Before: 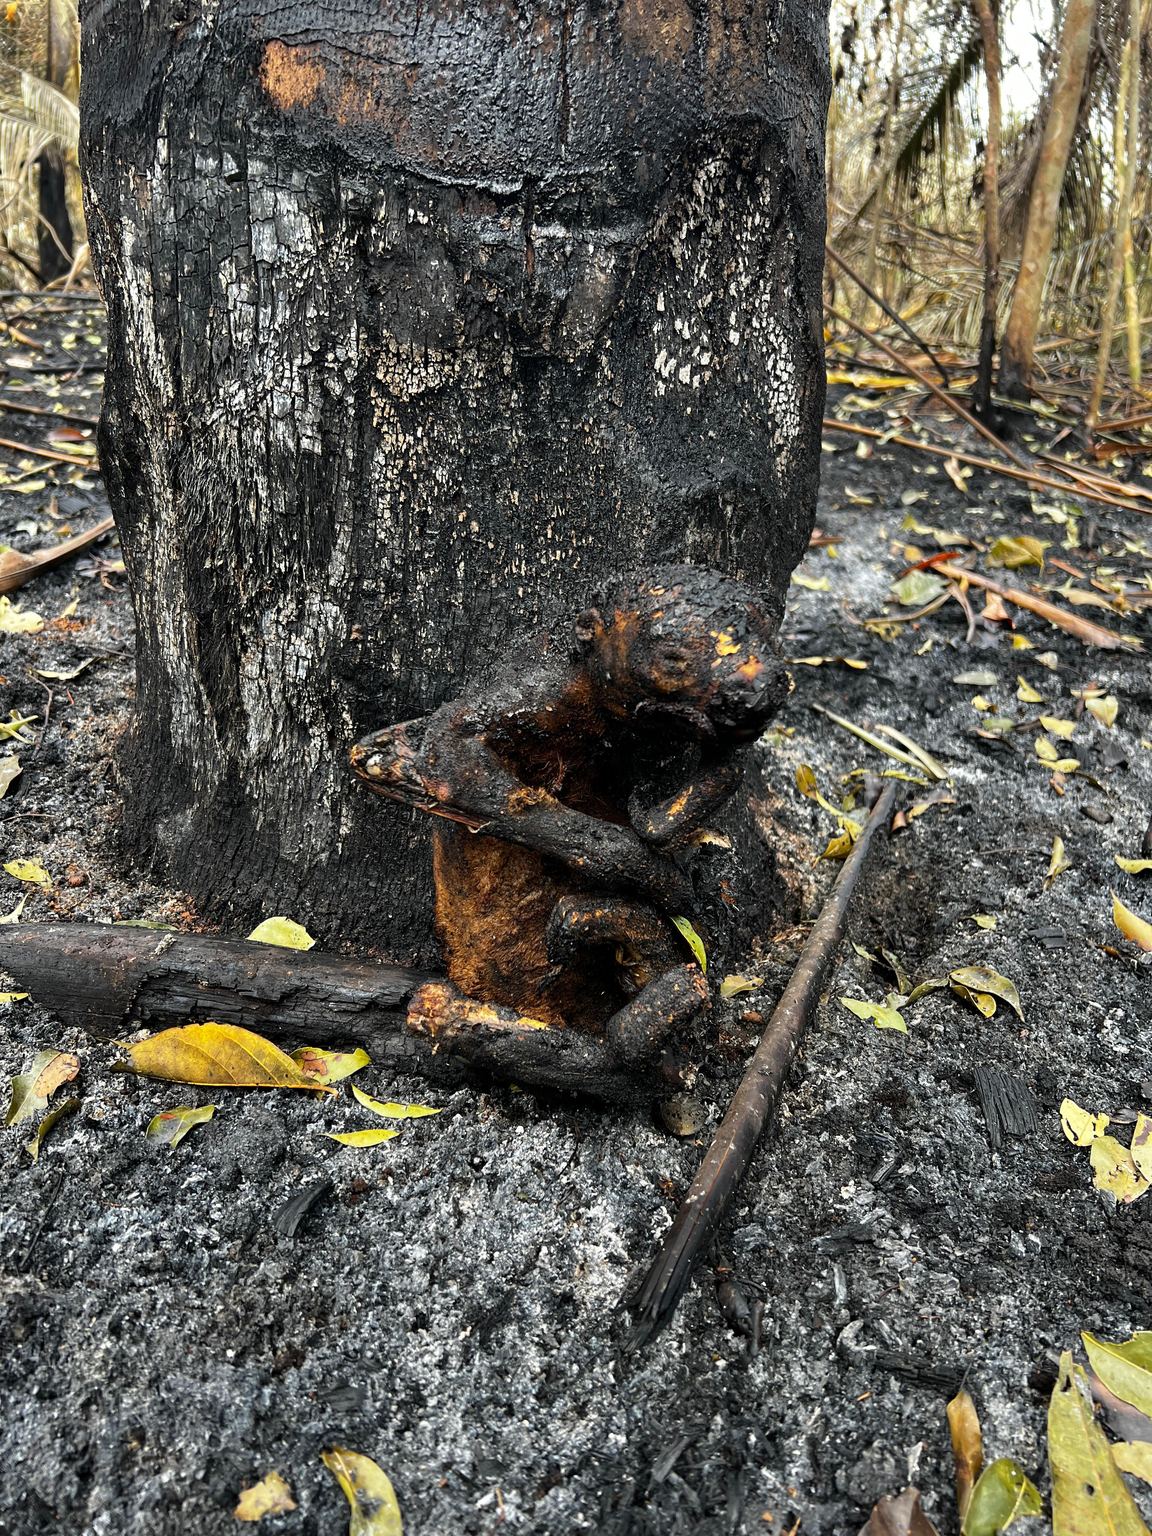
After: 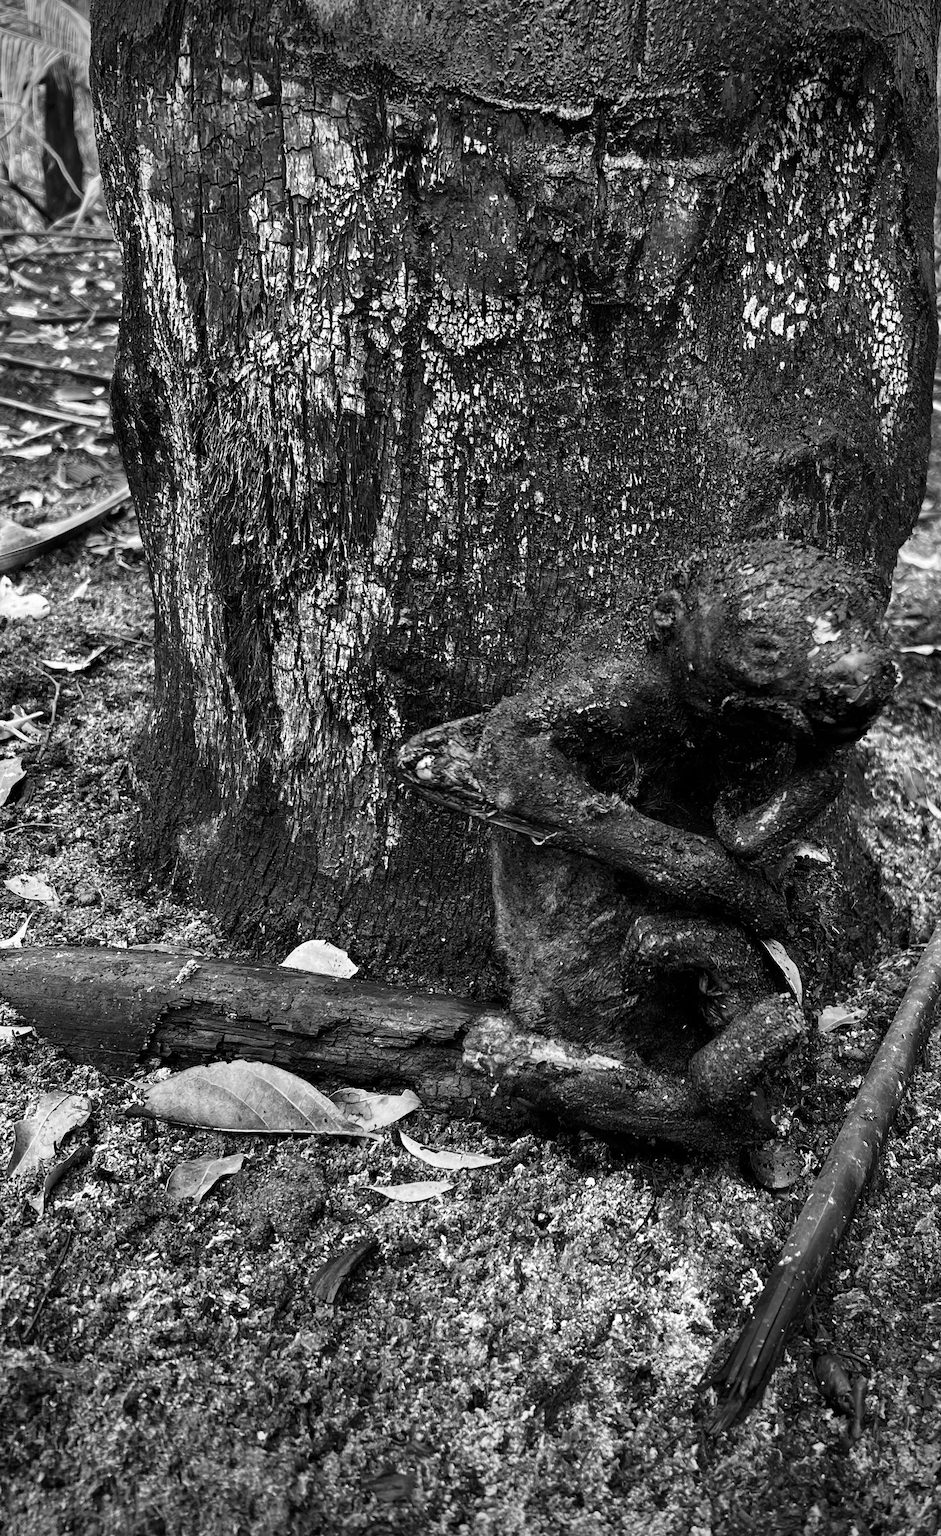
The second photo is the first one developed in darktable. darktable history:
monochrome: on, module defaults
crop: top 5.803%, right 27.864%, bottom 5.804%
vignetting: fall-off start 88.53%, fall-off radius 44.2%, saturation 0.376, width/height ratio 1.161
white balance: emerald 1
contrast brightness saturation: contrast 0.07
